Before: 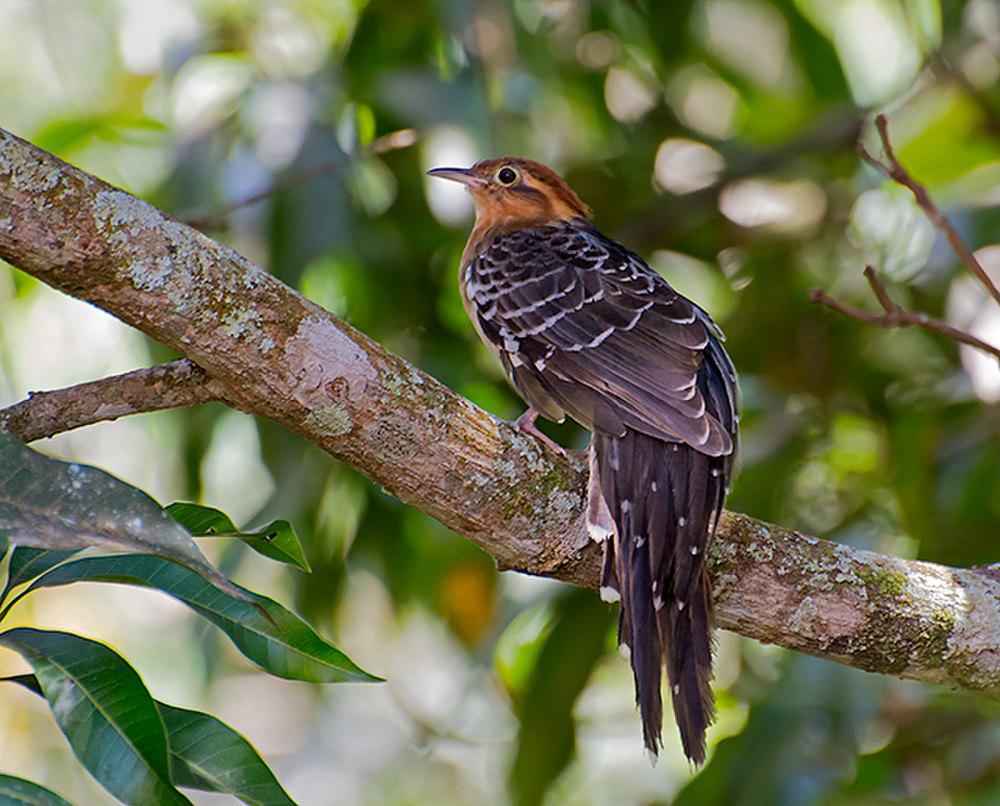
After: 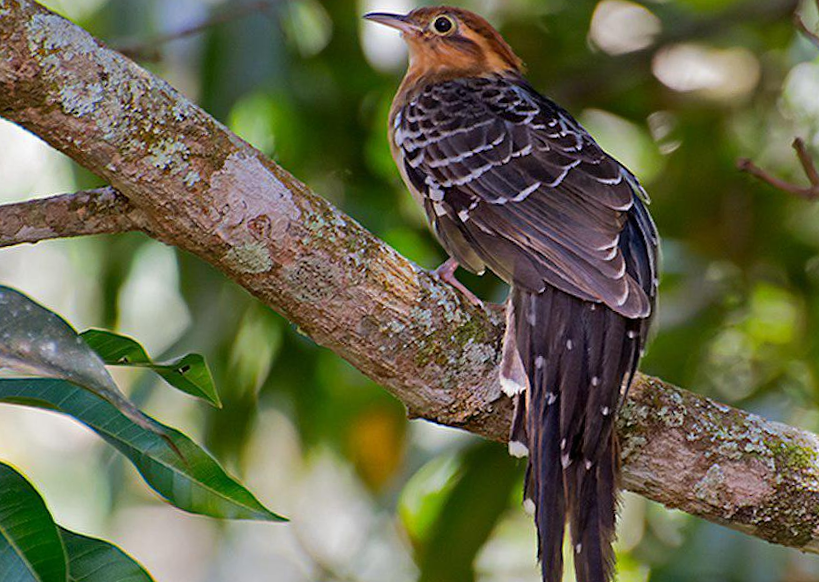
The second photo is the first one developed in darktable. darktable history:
crop and rotate: angle -3.71°, left 9.909%, top 21.223%, right 12.04%, bottom 11.784%
